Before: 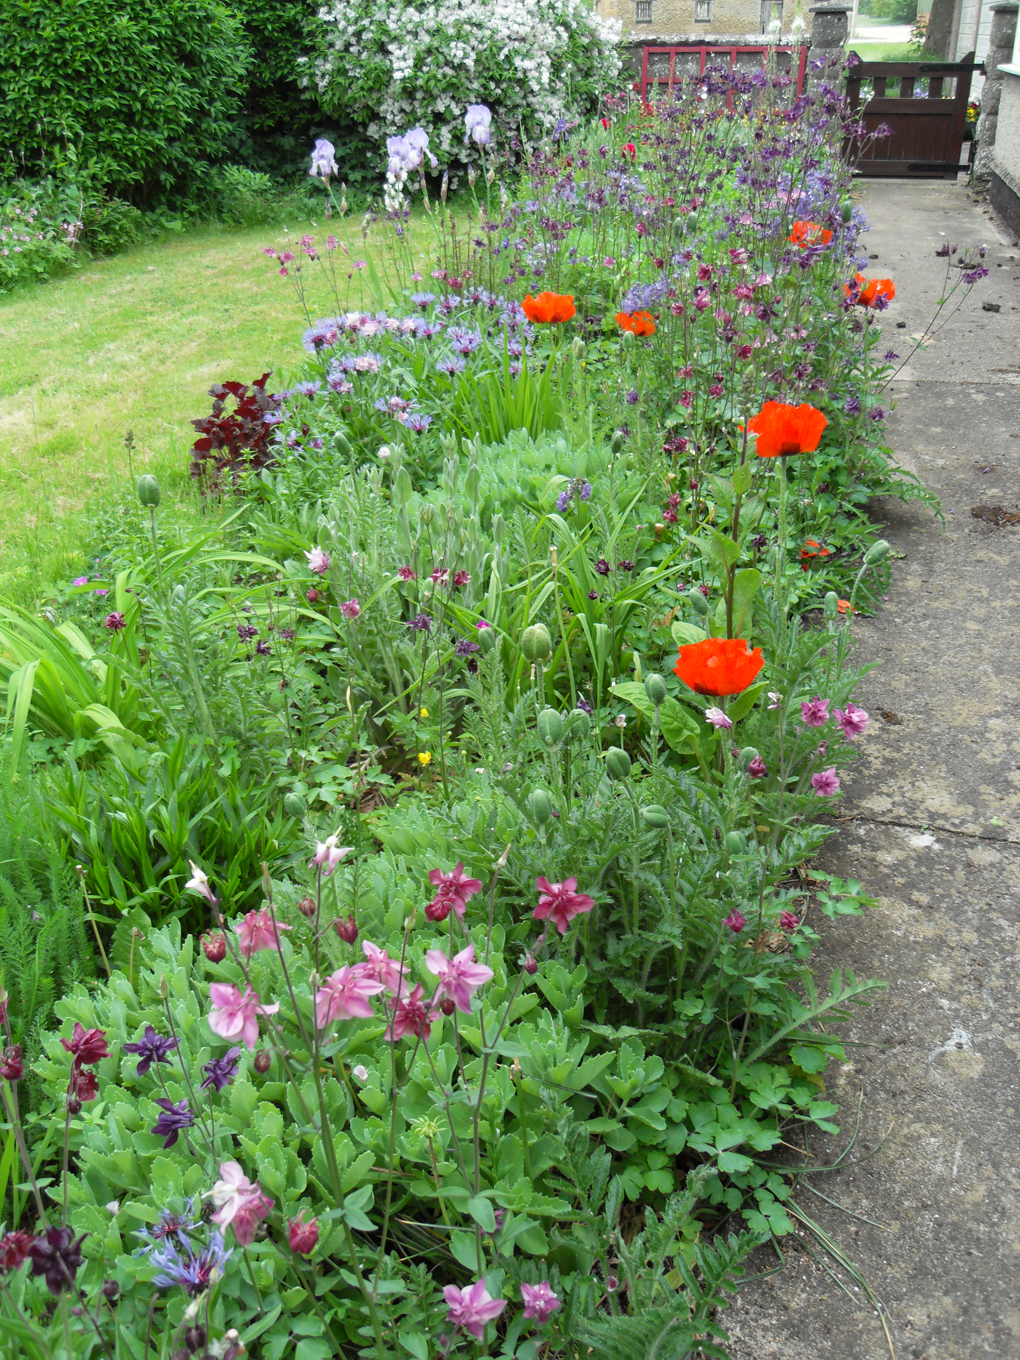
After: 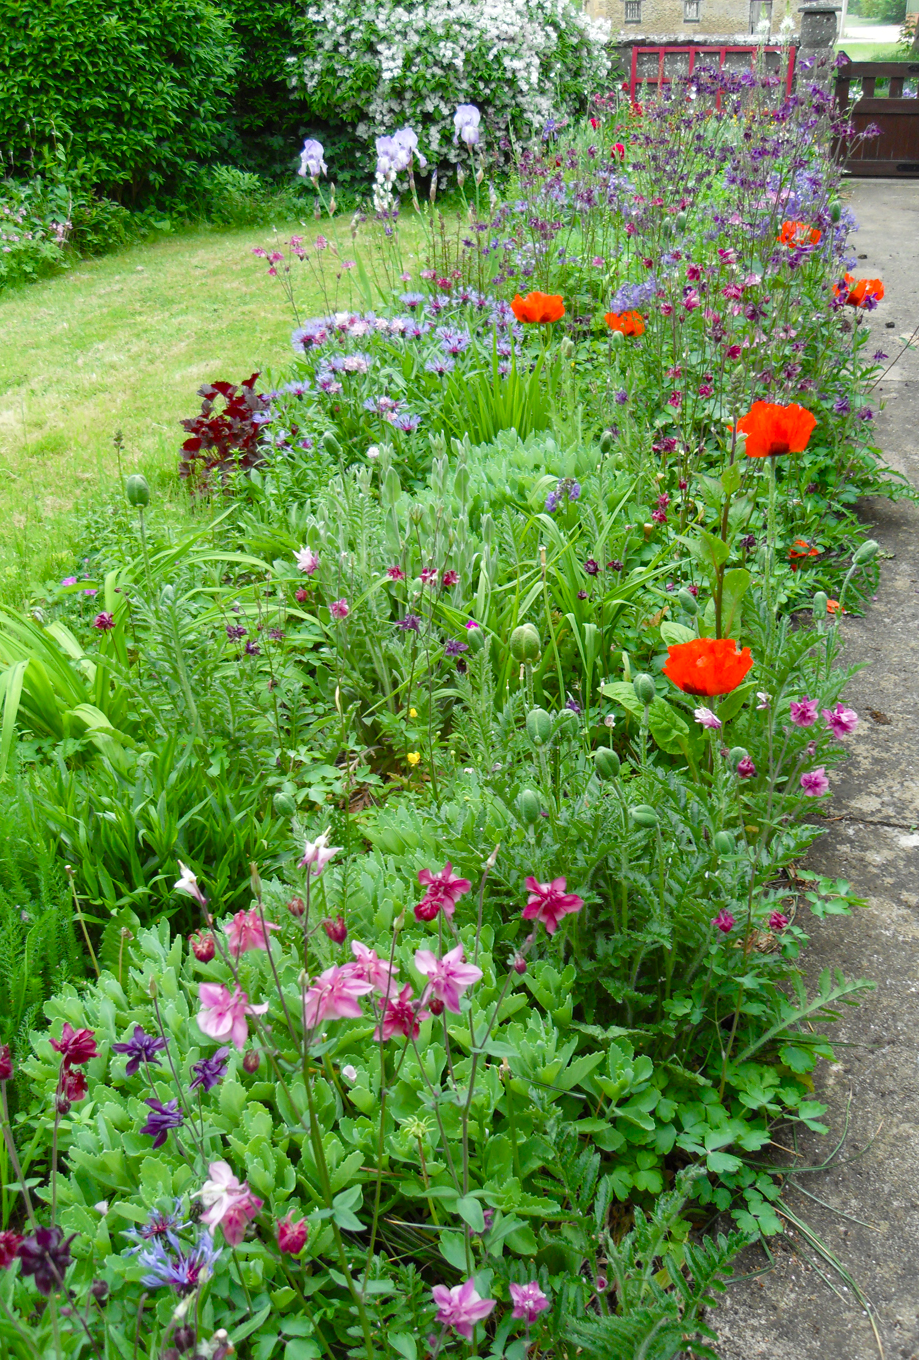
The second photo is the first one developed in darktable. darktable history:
exposure: exposure 0.078 EV, compensate highlight preservation false
color balance rgb: perceptual saturation grading › global saturation 20%, perceptual saturation grading › highlights -25%, perceptual saturation grading › shadows 50%
crop and rotate: left 1.088%, right 8.807%
